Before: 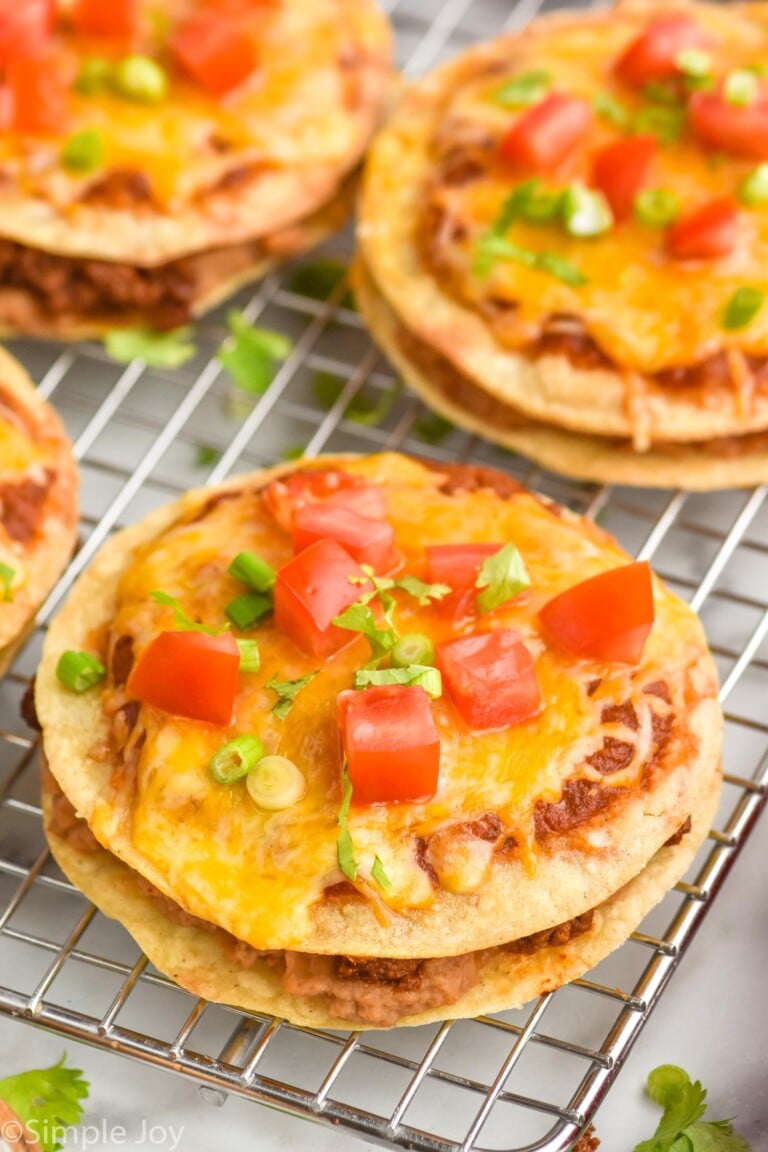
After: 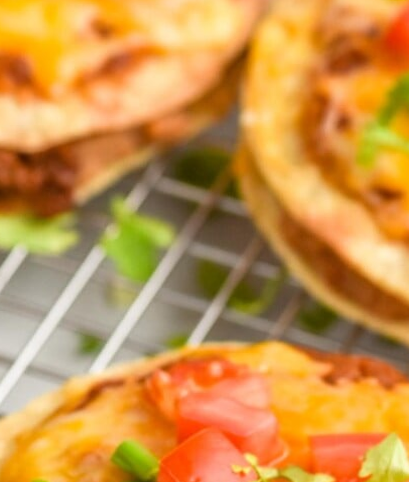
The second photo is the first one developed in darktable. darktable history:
rotate and perspective: rotation 0.174°, lens shift (vertical) 0.013, lens shift (horizontal) 0.019, shear 0.001, automatic cropping original format, crop left 0.007, crop right 0.991, crop top 0.016, crop bottom 0.997
crop: left 15.306%, top 9.065%, right 30.789%, bottom 48.638%
